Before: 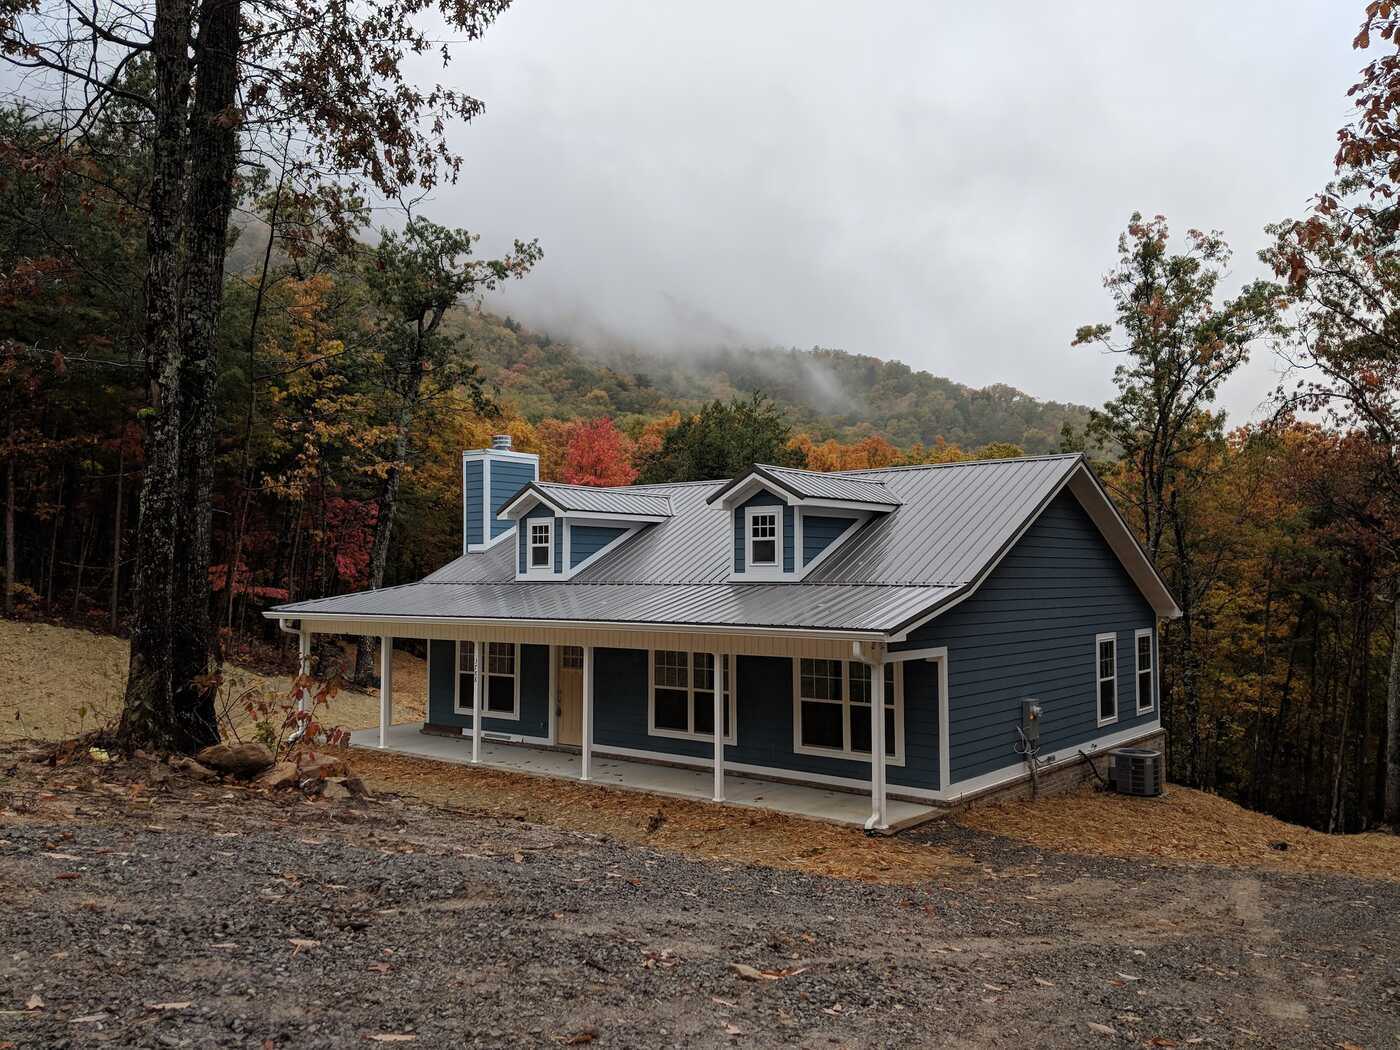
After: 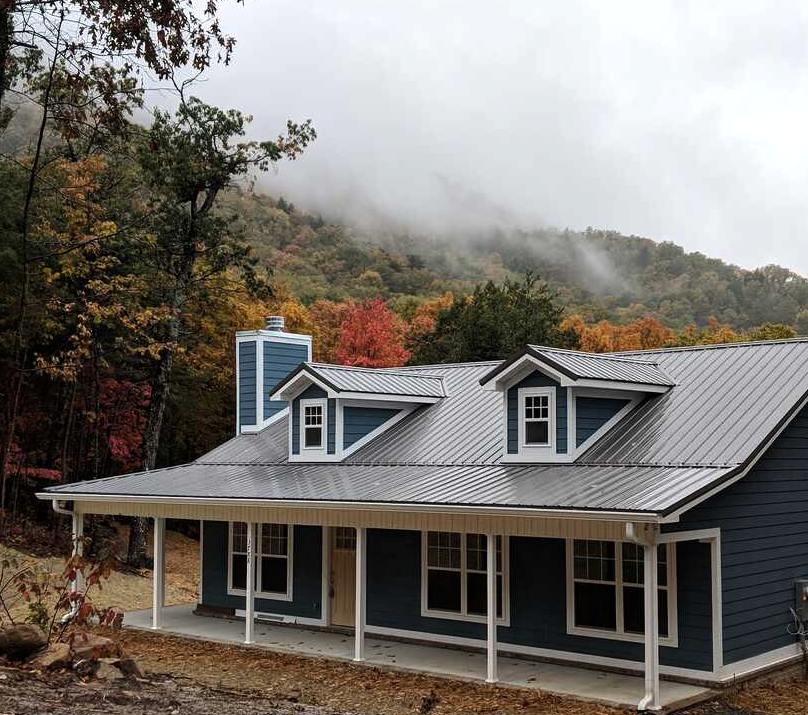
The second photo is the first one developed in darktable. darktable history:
crop: left 16.231%, top 11.403%, right 26.023%, bottom 20.408%
tone equalizer: -8 EV -0.415 EV, -7 EV -0.373 EV, -6 EV -0.363 EV, -5 EV -0.25 EV, -3 EV 0.192 EV, -2 EV 0.33 EV, -1 EV 0.408 EV, +0 EV 0.425 EV, edges refinement/feathering 500, mask exposure compensation -1.57 EV, preserve details no
exposure: compensate highlight preservation false
